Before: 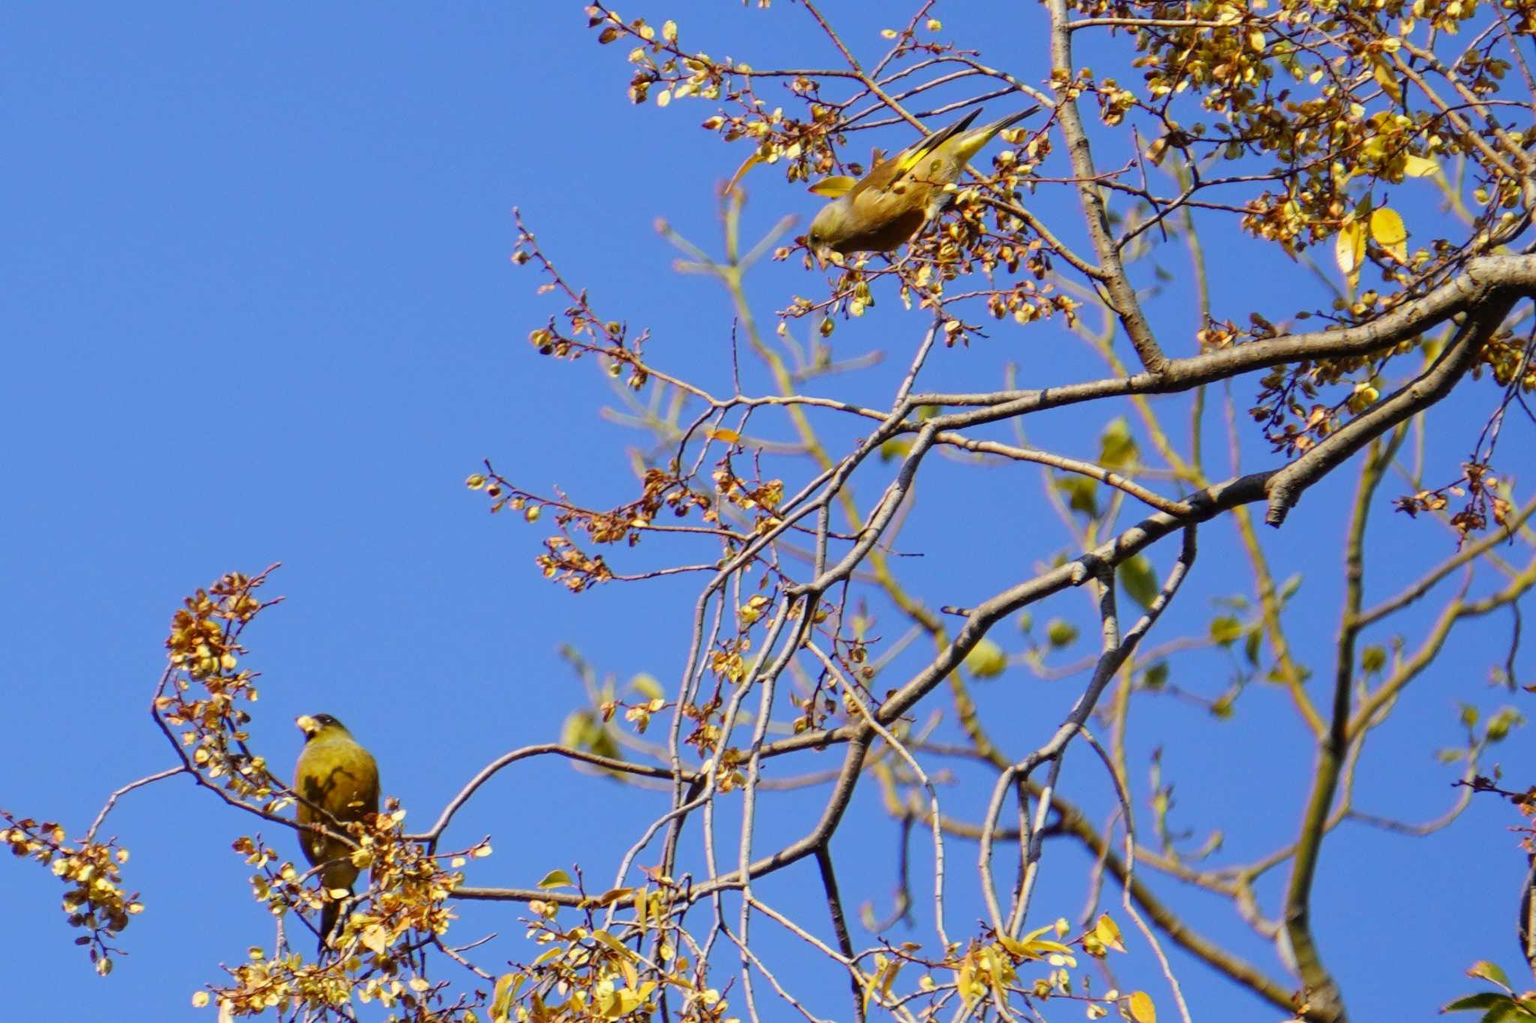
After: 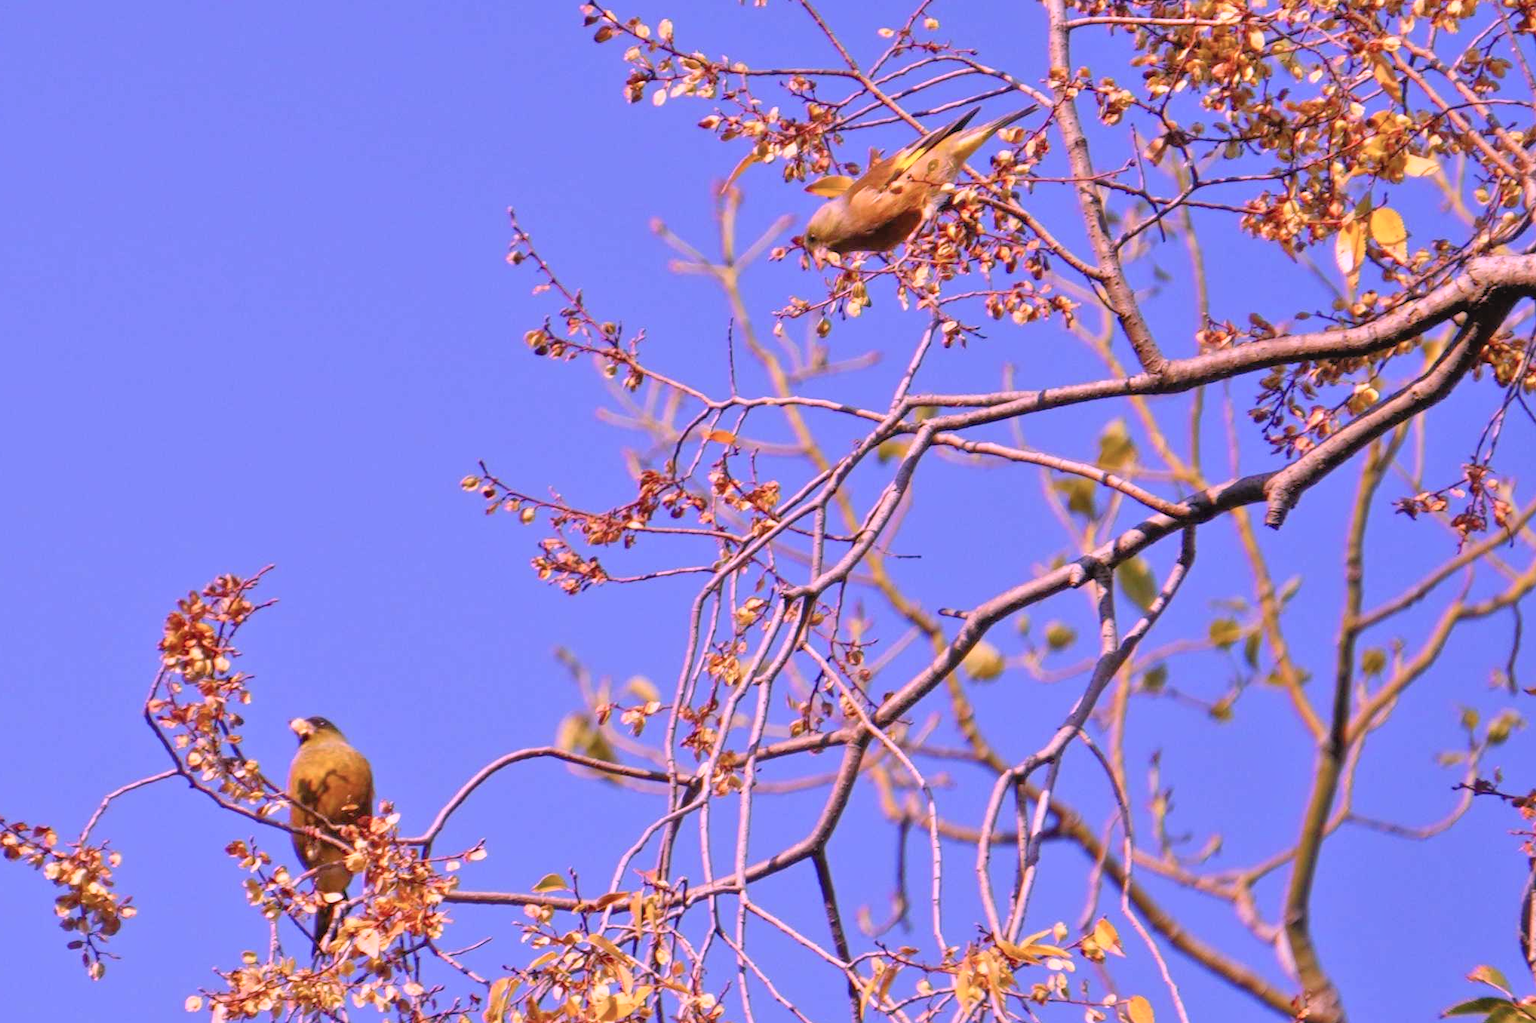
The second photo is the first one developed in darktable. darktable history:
tone equalizer: -7 EV 0.147 EV, -6 EV 0.627 EV, -5 EV 1.19 EV, -4 EV 1.37 EV, -3 EV 1.16 EV, -2 EV 0.6 EV, -1 EV 0.154 EV, mask exposure compensation -0.499 EV
crop and rotate: left 0.54%, top 0.173%, bottom 0.309%
color correction: highlights a* 19.25, highlights b* -12.16, saturation 1.66
contrast brightness saturation: contrast -0.049, saturation -0.411
